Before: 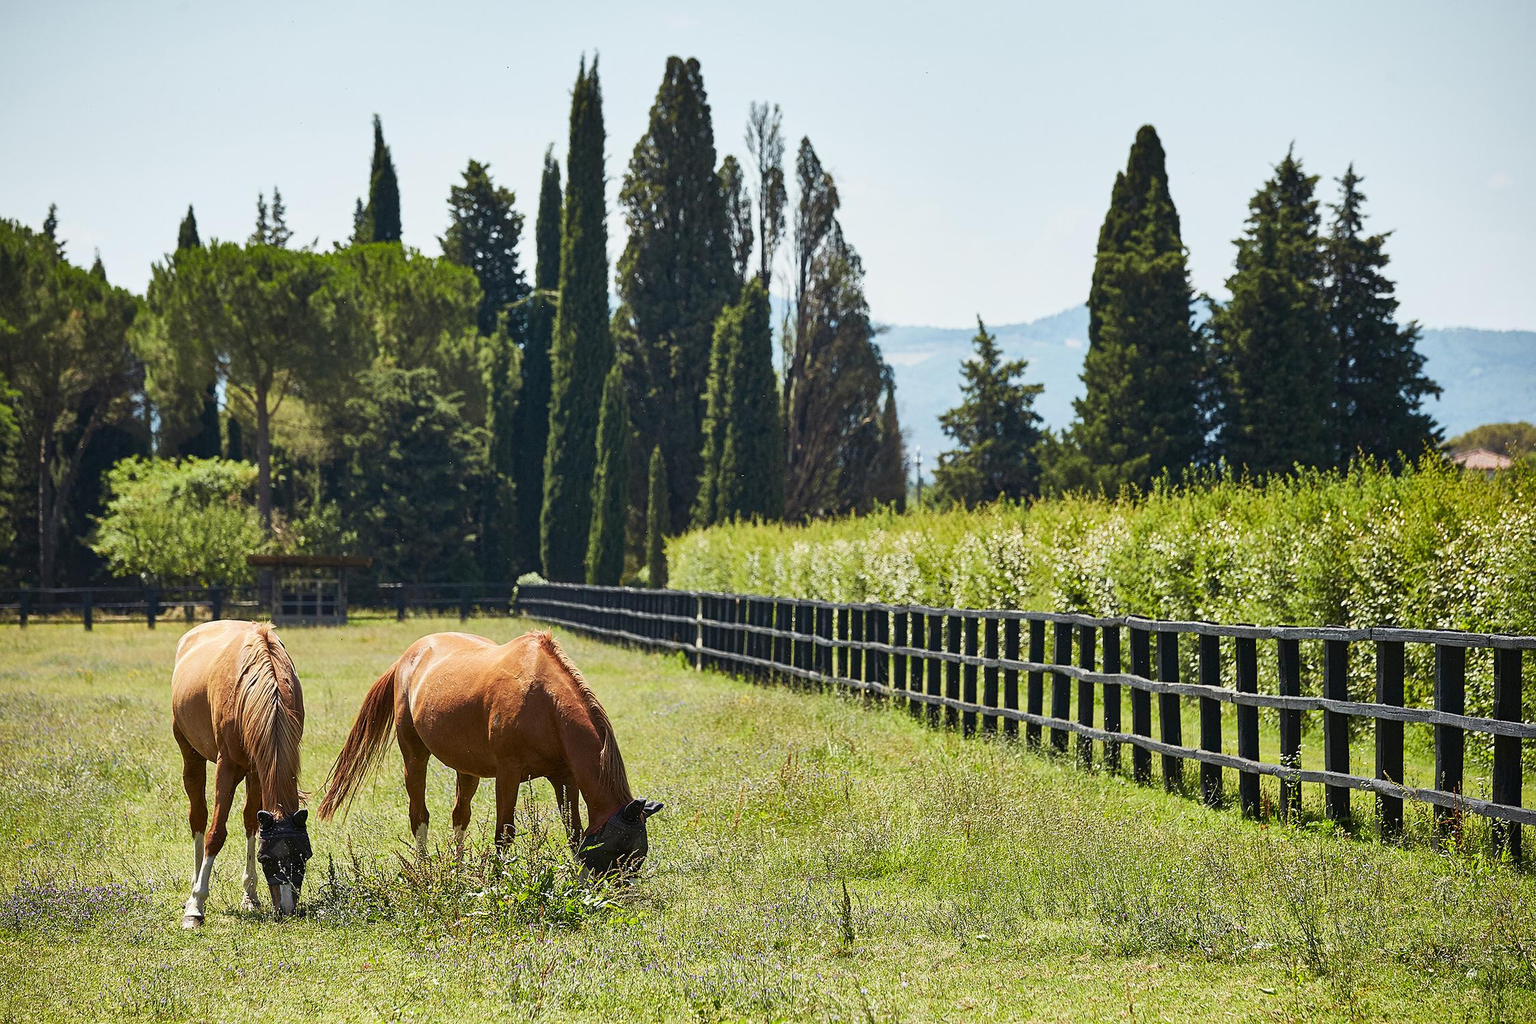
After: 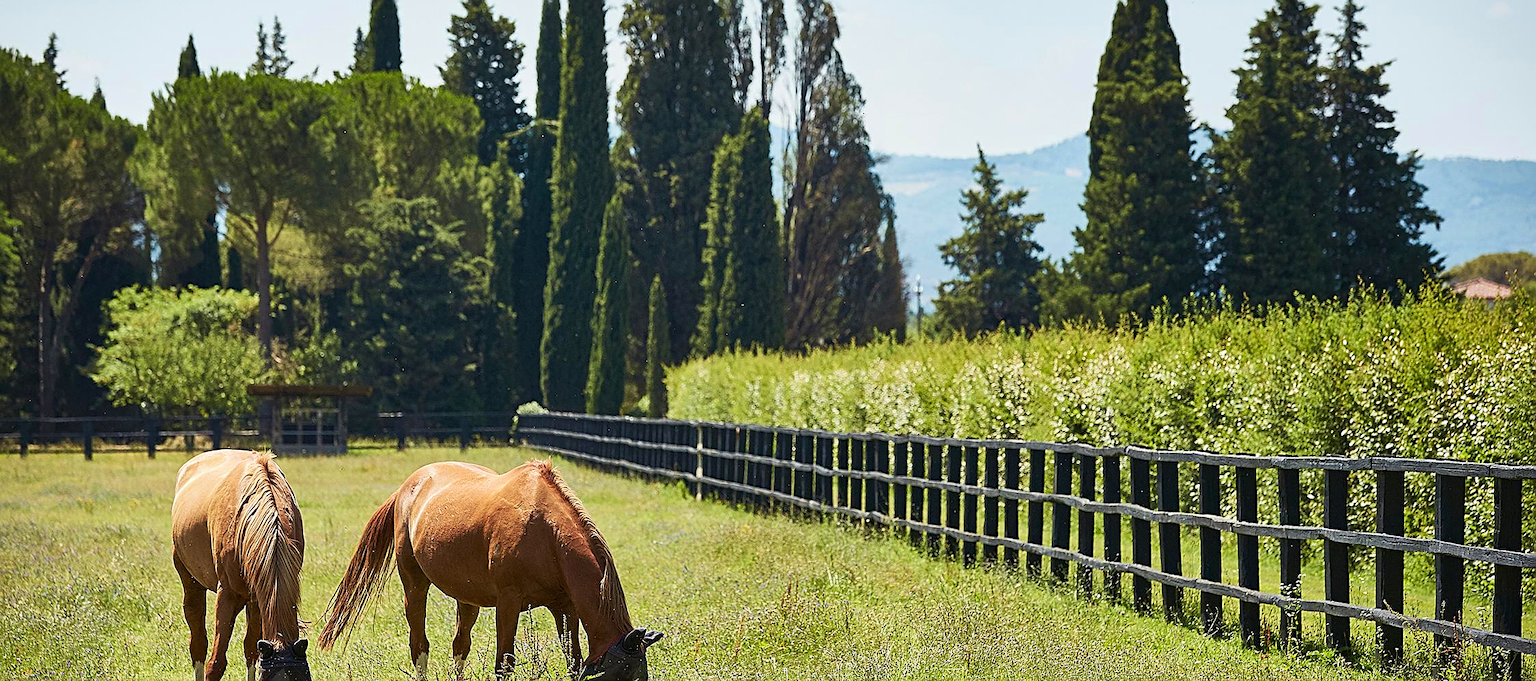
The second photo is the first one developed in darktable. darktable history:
velvia: on, module defaults
crop: top 16.727%, bottom 16.727%
sharpen: amount 0.478
